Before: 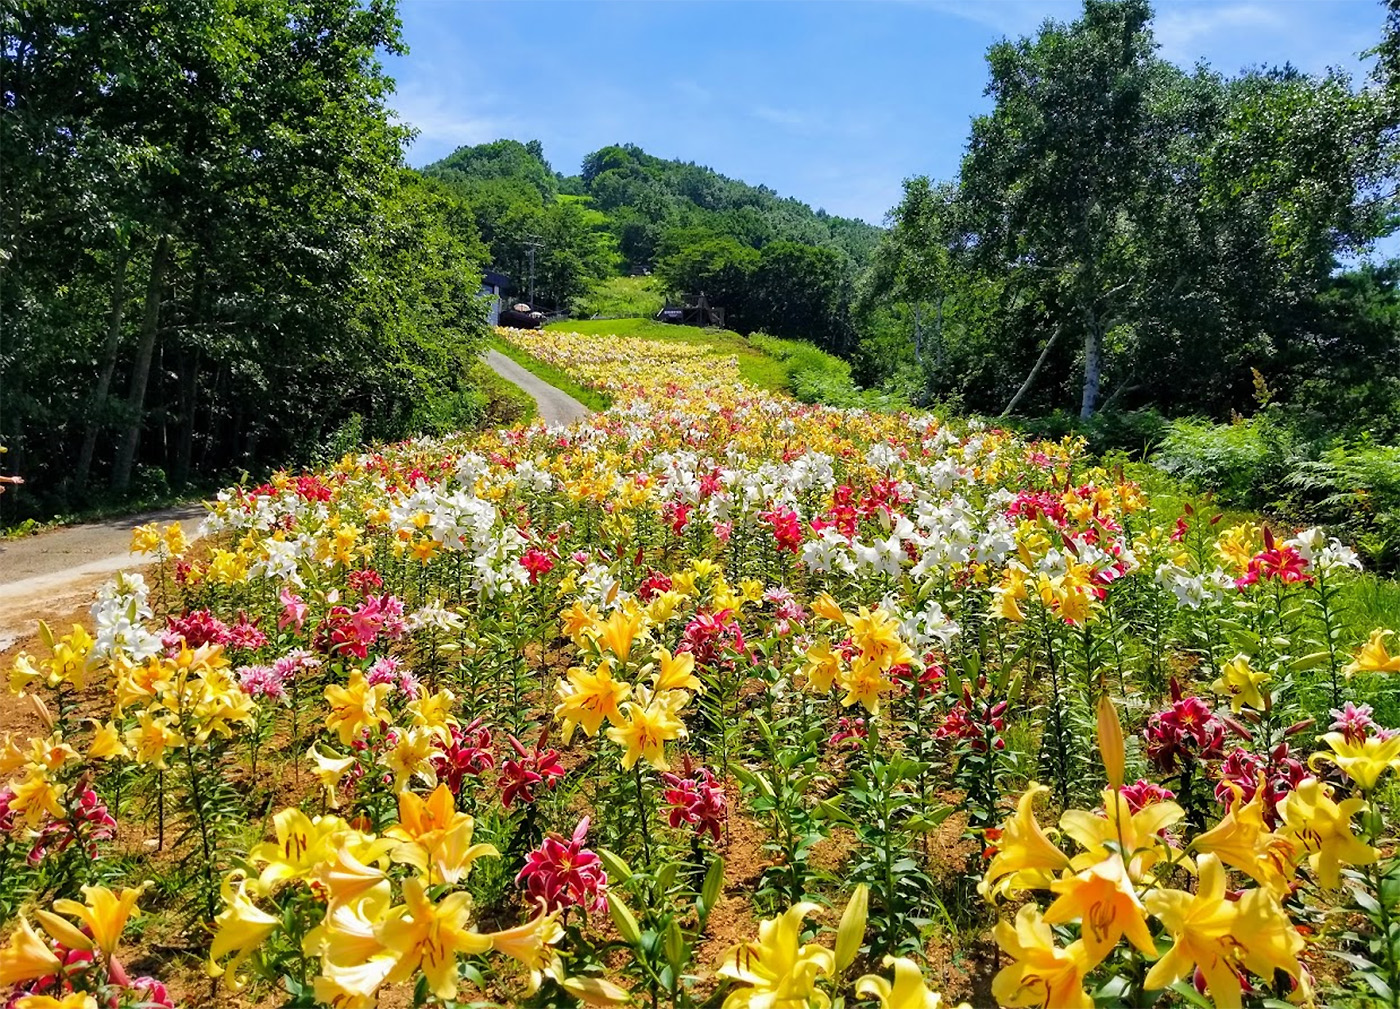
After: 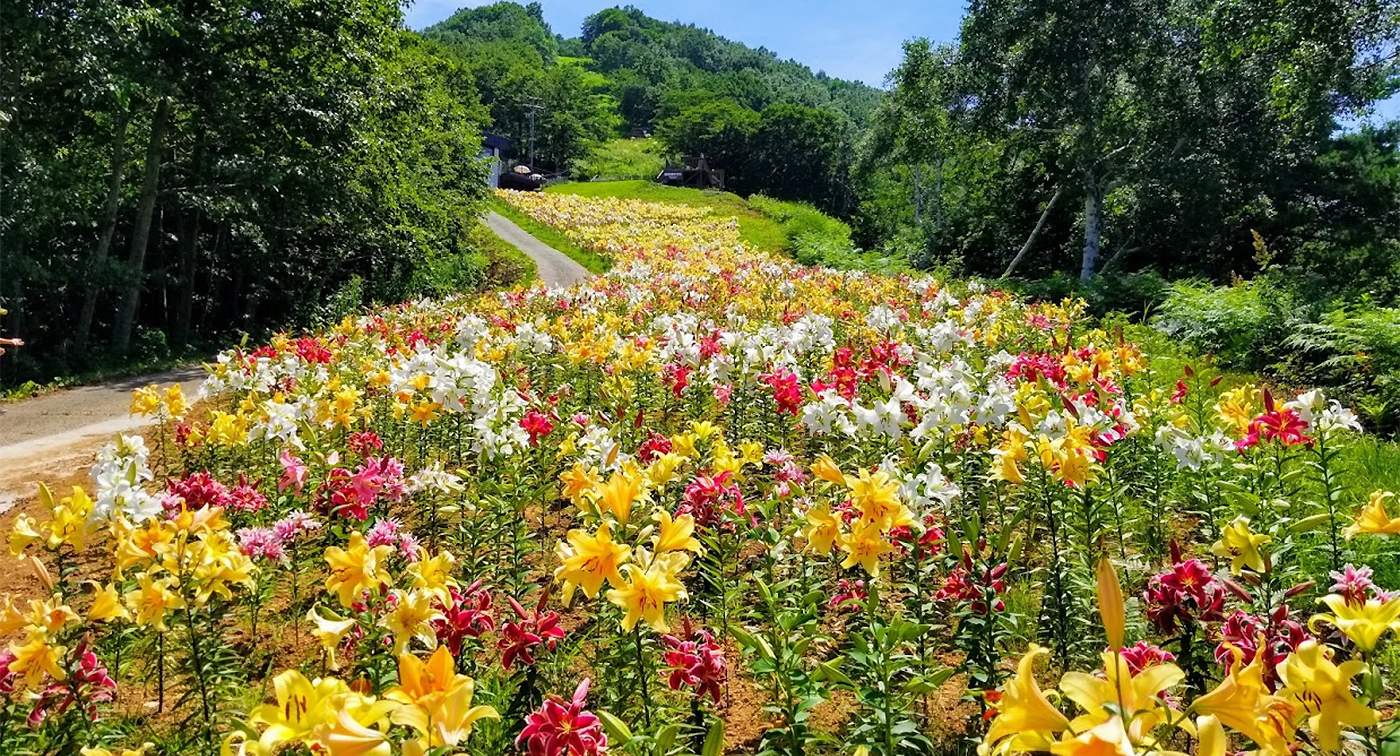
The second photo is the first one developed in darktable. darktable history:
crop: top 13.732%, bottom 11.317%
